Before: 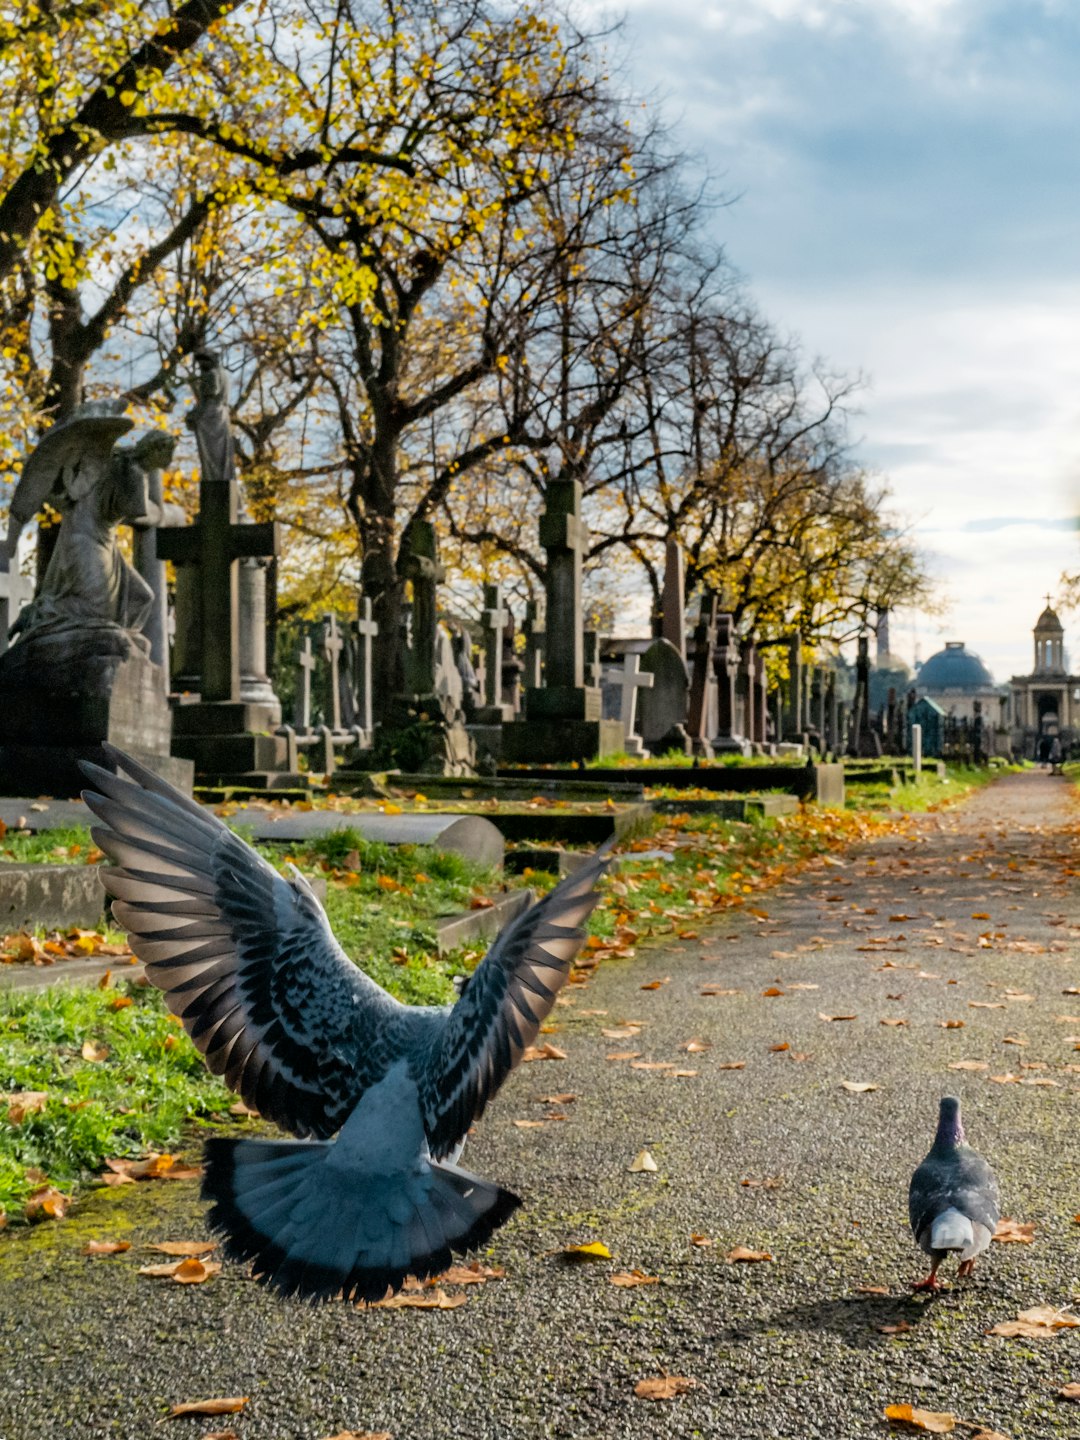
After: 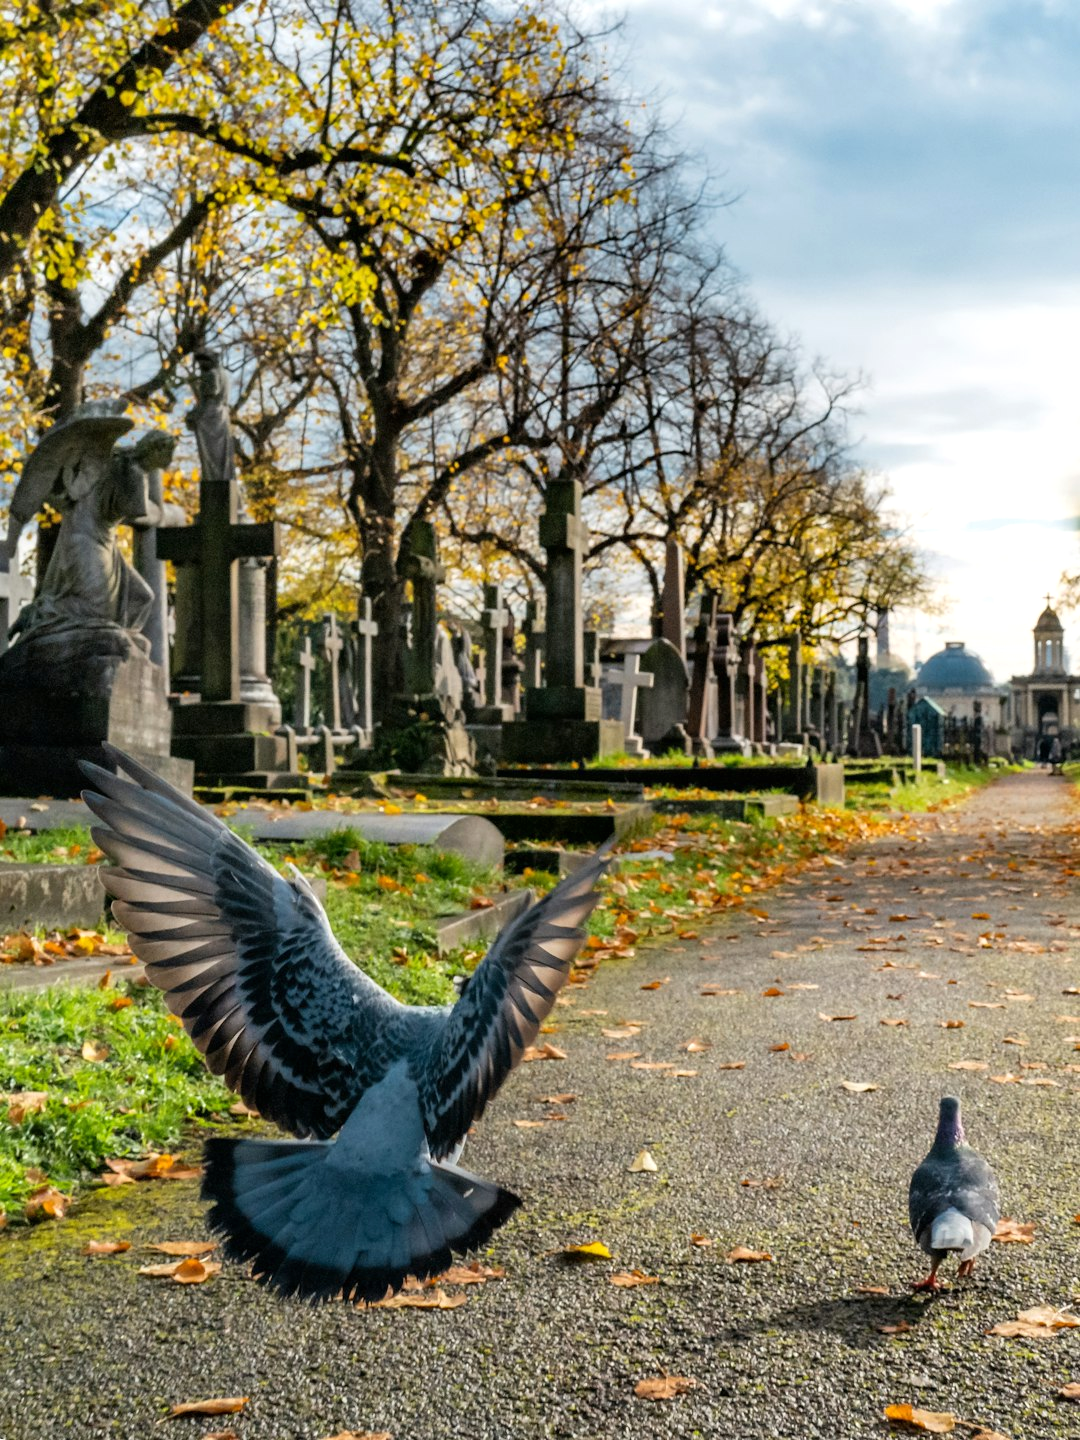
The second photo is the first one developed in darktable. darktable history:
exposure: black level correction 0, exposure 0.199 EV, compensate exposure bias true, compensate highlight preservation false
